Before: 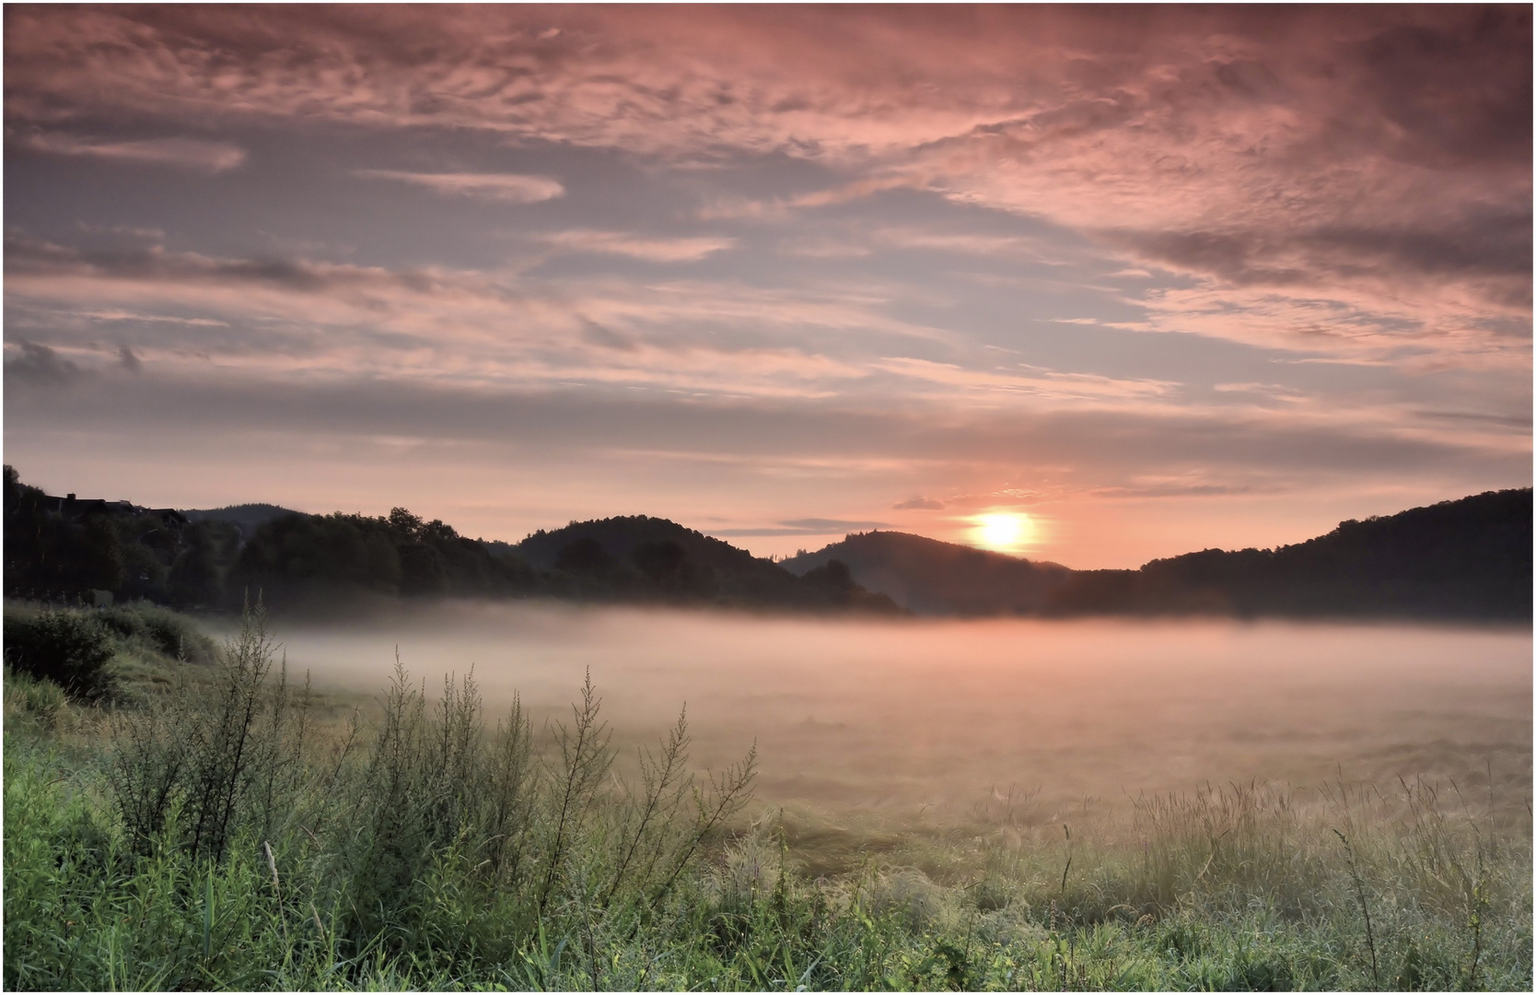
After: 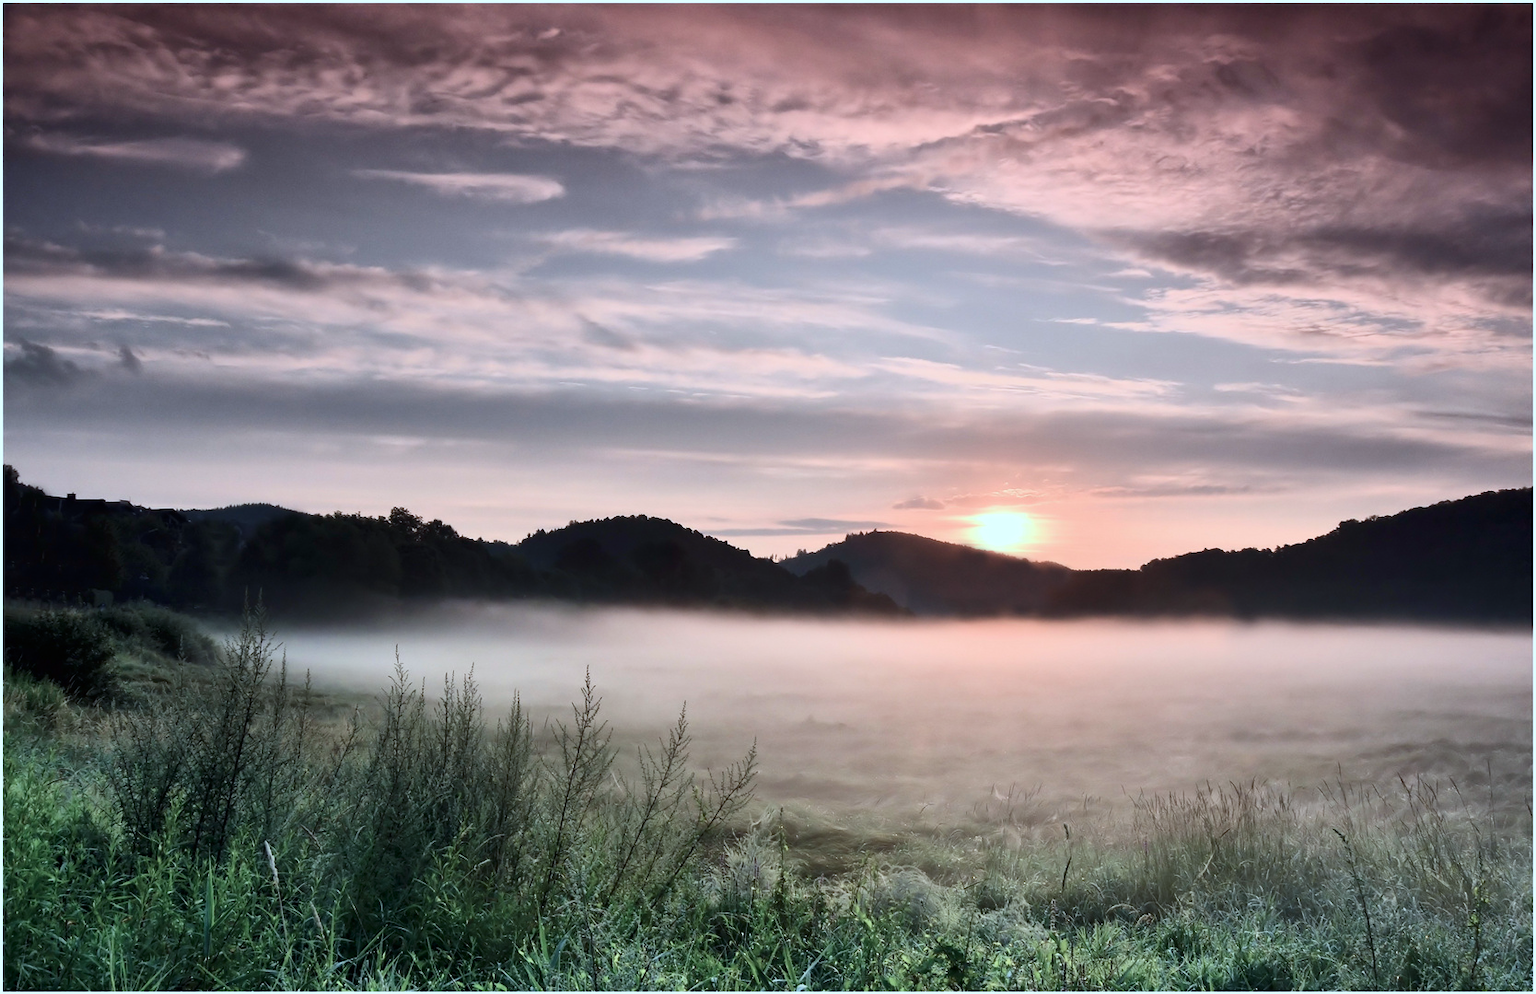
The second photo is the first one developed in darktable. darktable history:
color calibration: illuminant as shot in camera, x 0.385, y 0.38, temperature 3988.56 K
contrast brightness saturation: contrast 0.275
